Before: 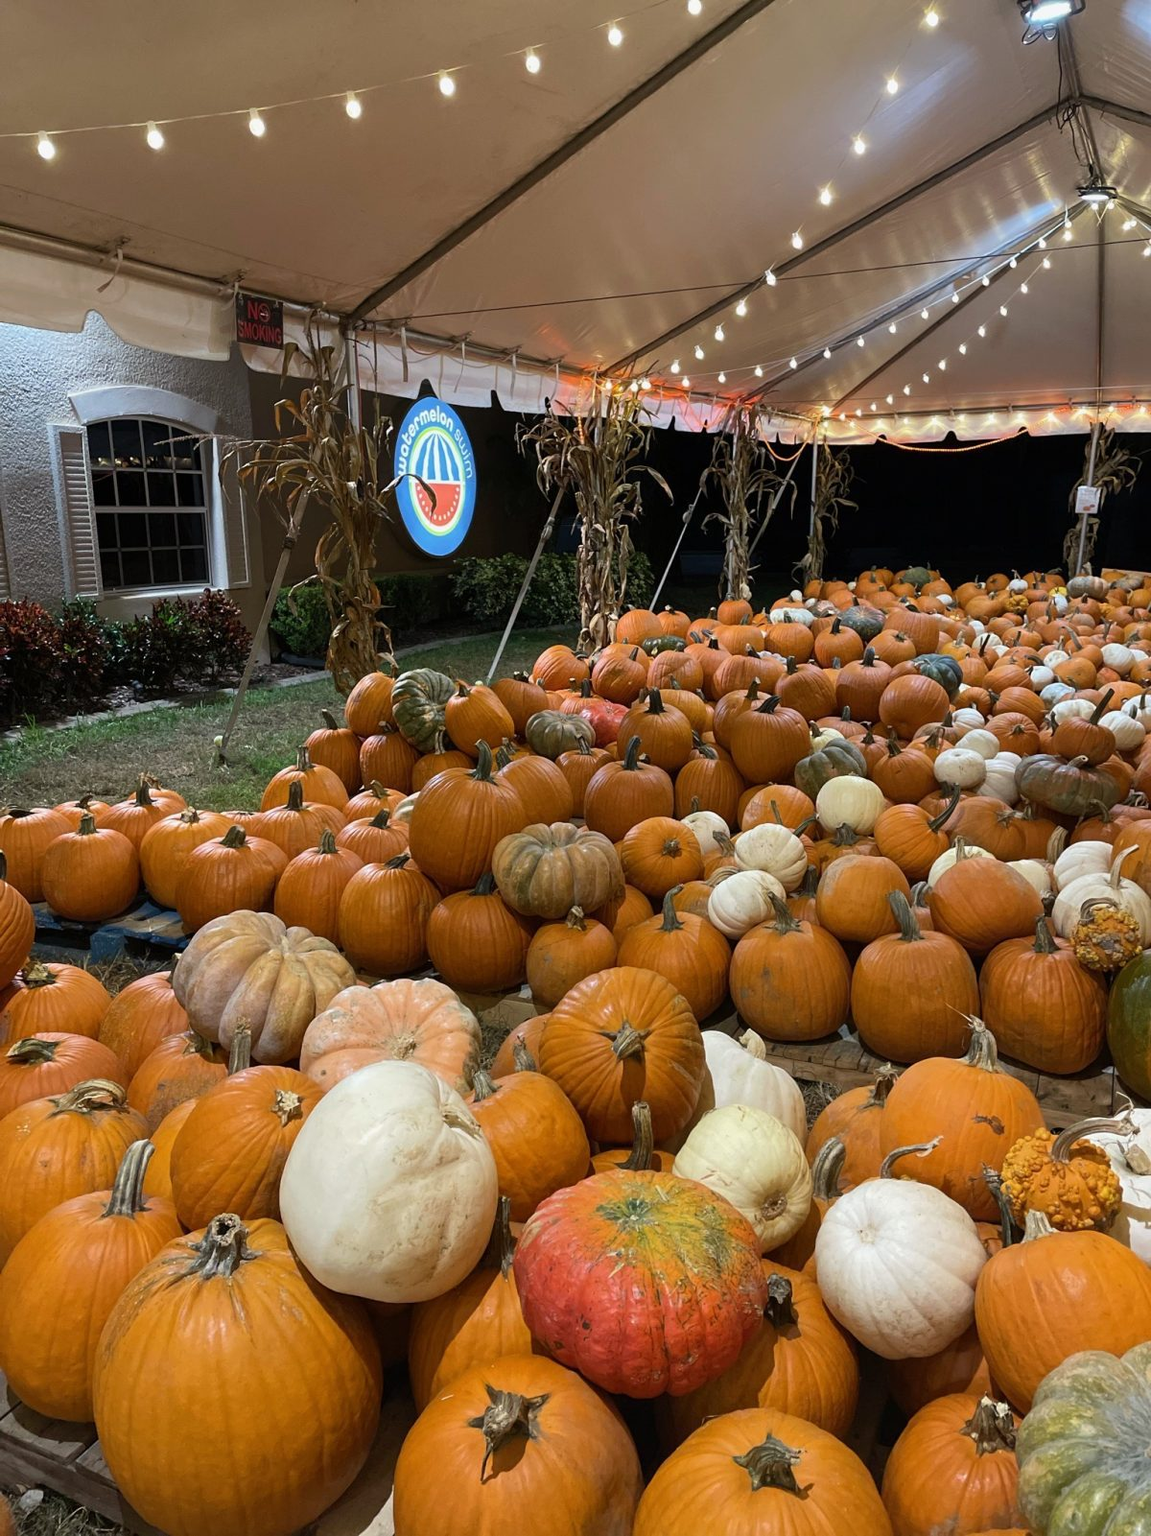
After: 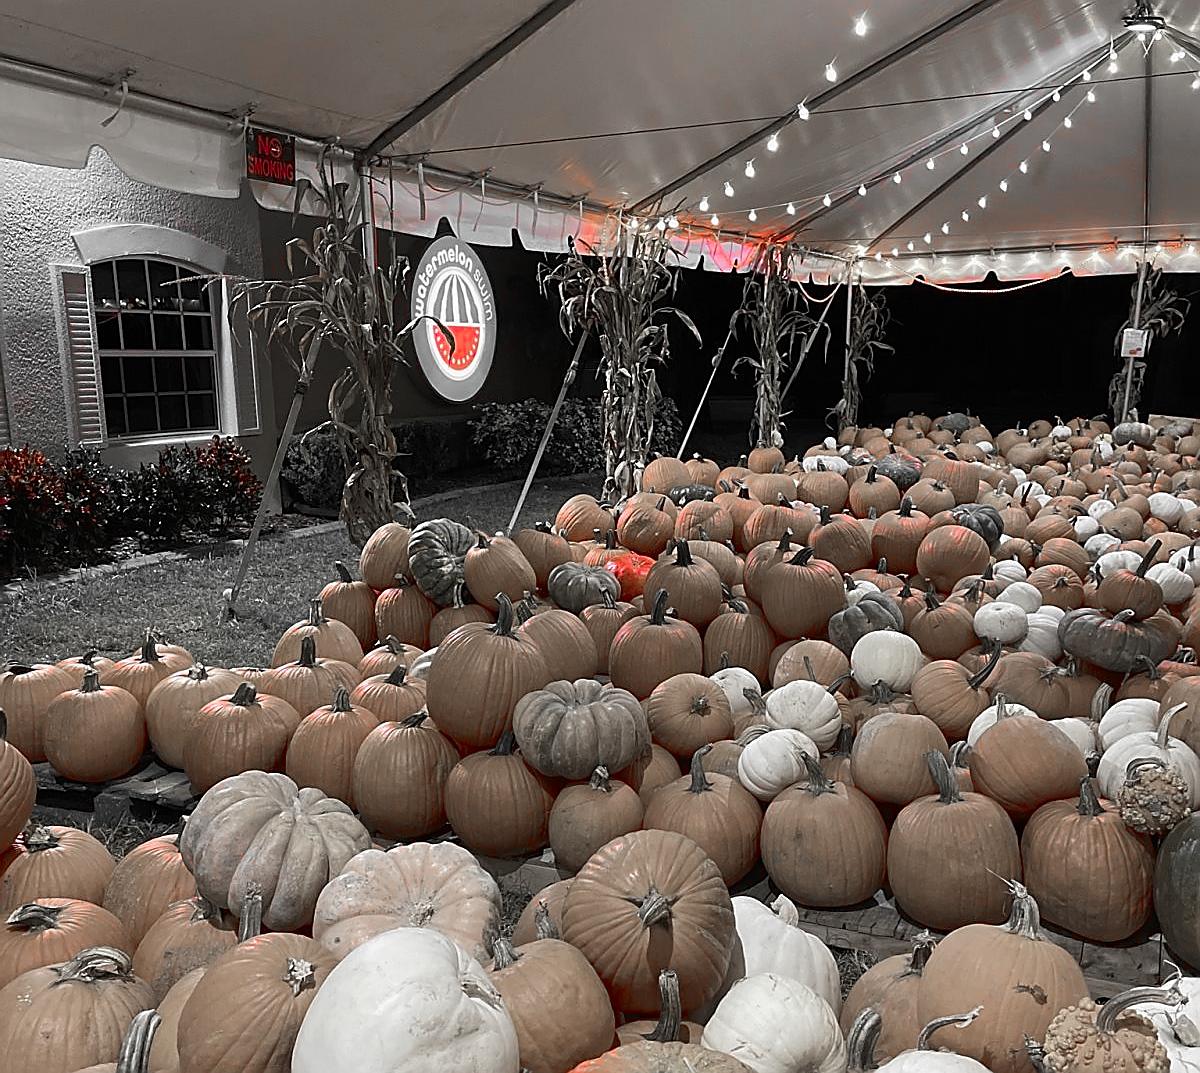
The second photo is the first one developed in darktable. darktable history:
color zones: curves: ch1 [(0, 0.831) (0.08, 0.771) (0.157, 0.268) (0.241, 0.207) (0.562, -0.005) (0.714, -0.013) (0.876, 0.01) (1, 0.831)], mix 34.25%
crop: top 11.151%, bottom 21.789%
sharpen: radius 1.407, amount 1.266, threshold 0.718
